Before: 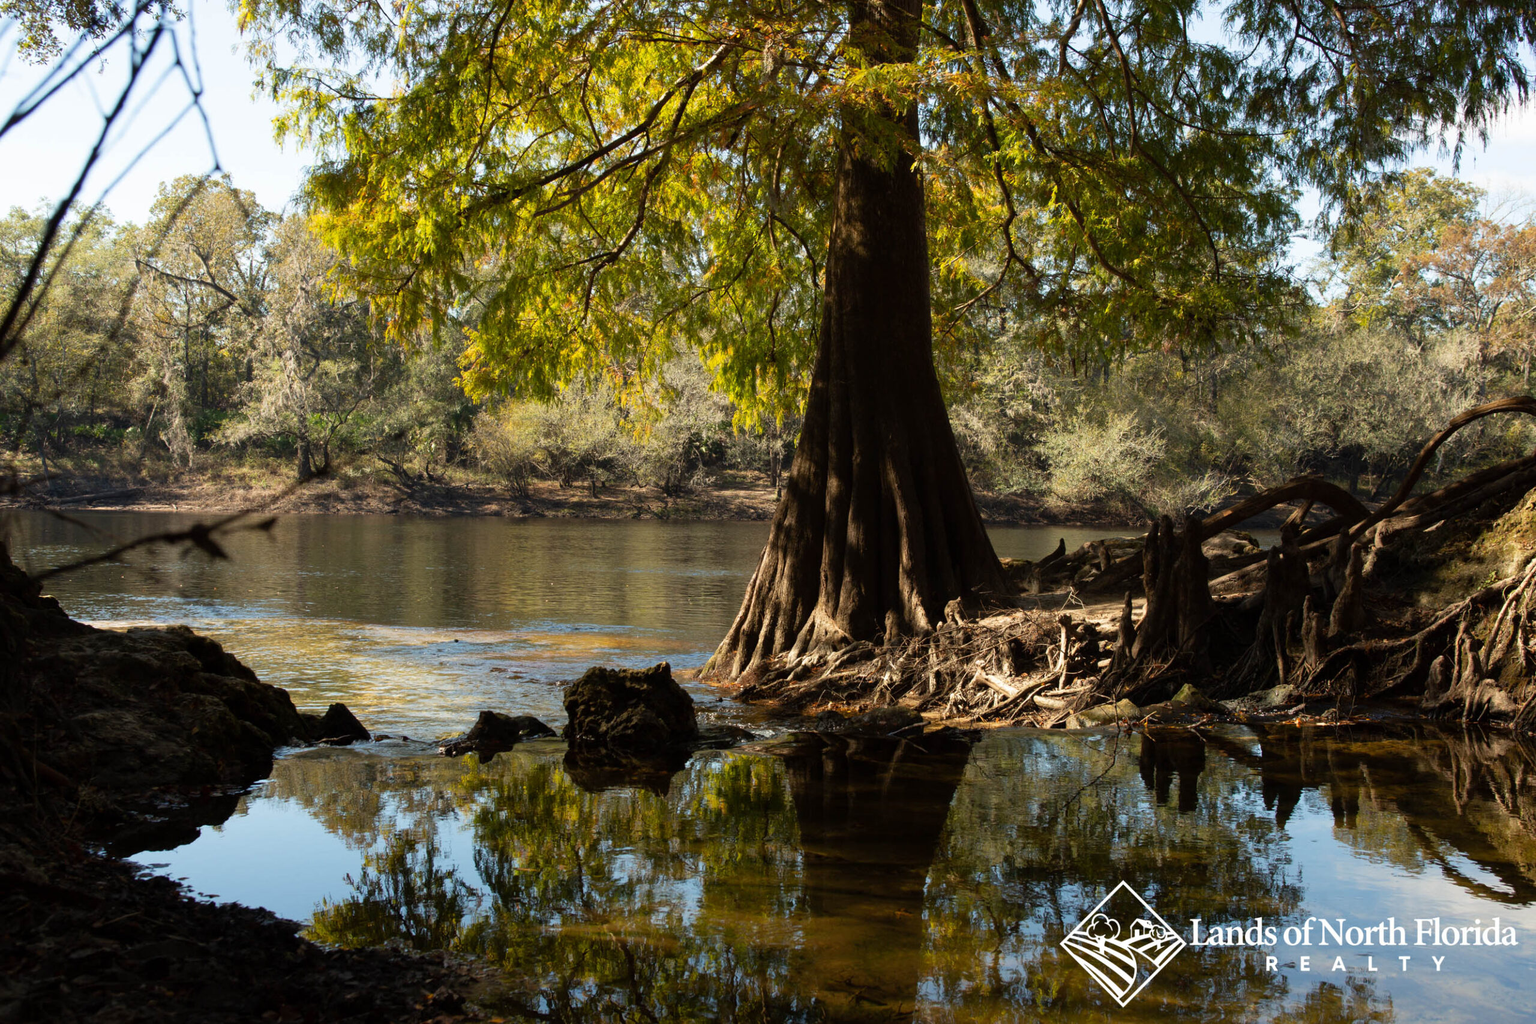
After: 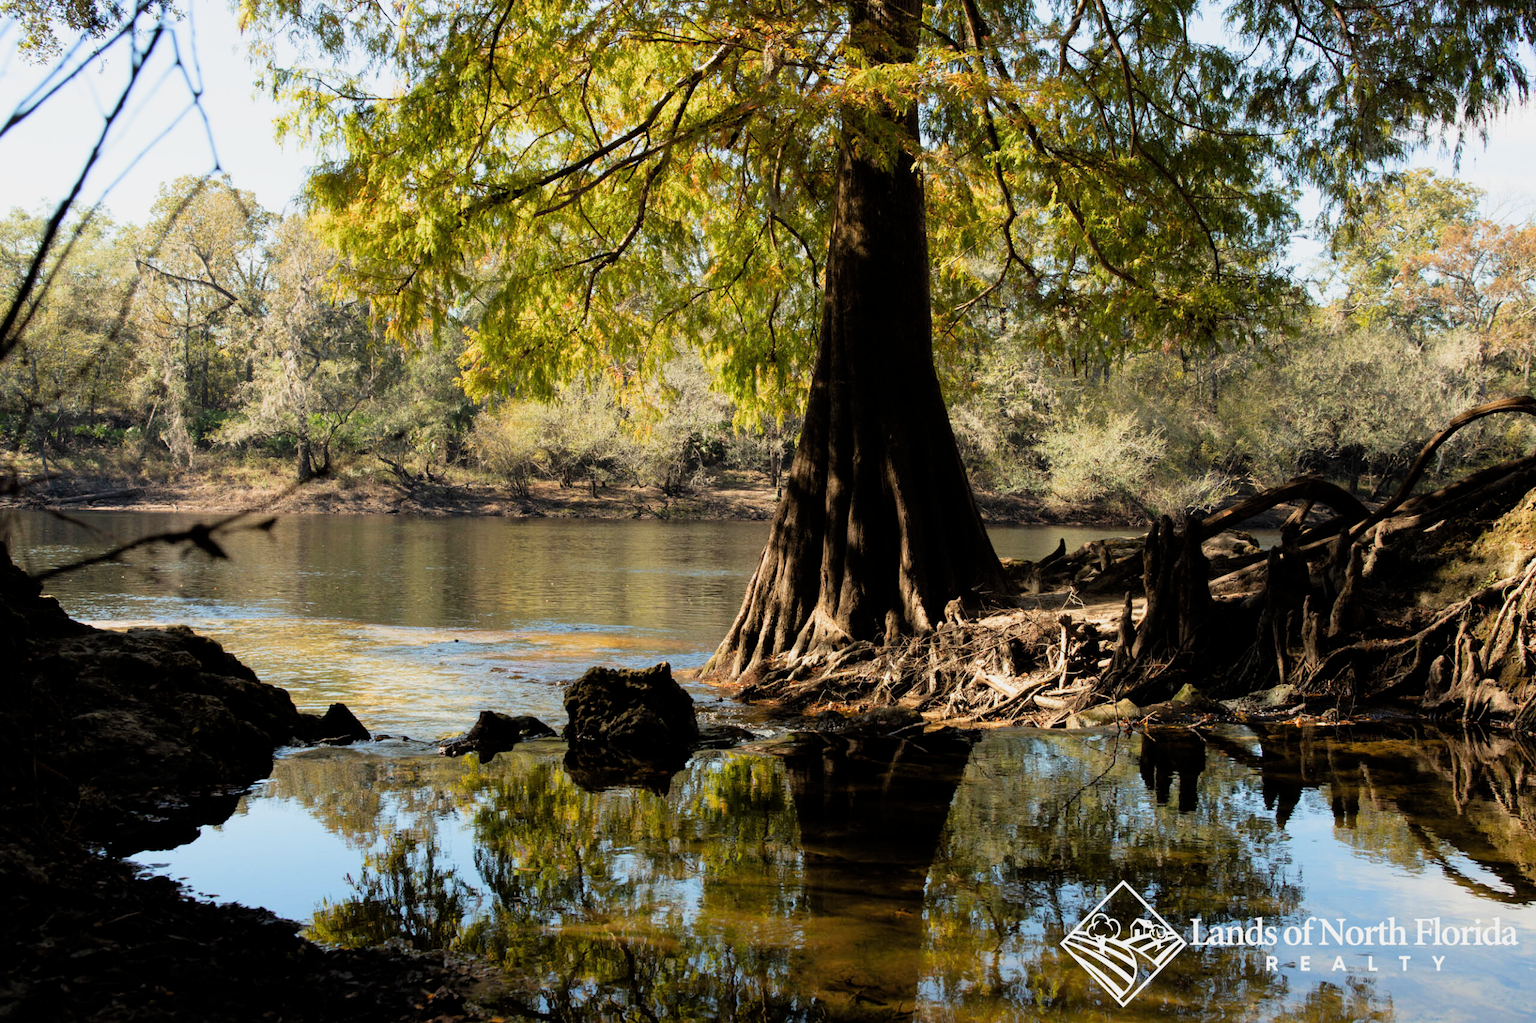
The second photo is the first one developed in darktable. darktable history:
filmic rgb: middle gray luminance 18.42%, black relative exposure -9 EV, white relative exposure 3.75 EV, threshold 6 EV, target black luminance 0%, hardness 4.85, latitude 67.35%, contrast 0.955, highlights saturation mix 20%, shadows ↔ highlights balance 21.36%, add noise in highlights 0, preserve chrominance luminance Y, color science v3 (2019), use custom middle-gray values true, iterations of high-quality reconstruction 0, contrast in highlights soft, enable highlight reconstruction true
exposure: exposure 0.657 EV, compensate highlight preservation false
